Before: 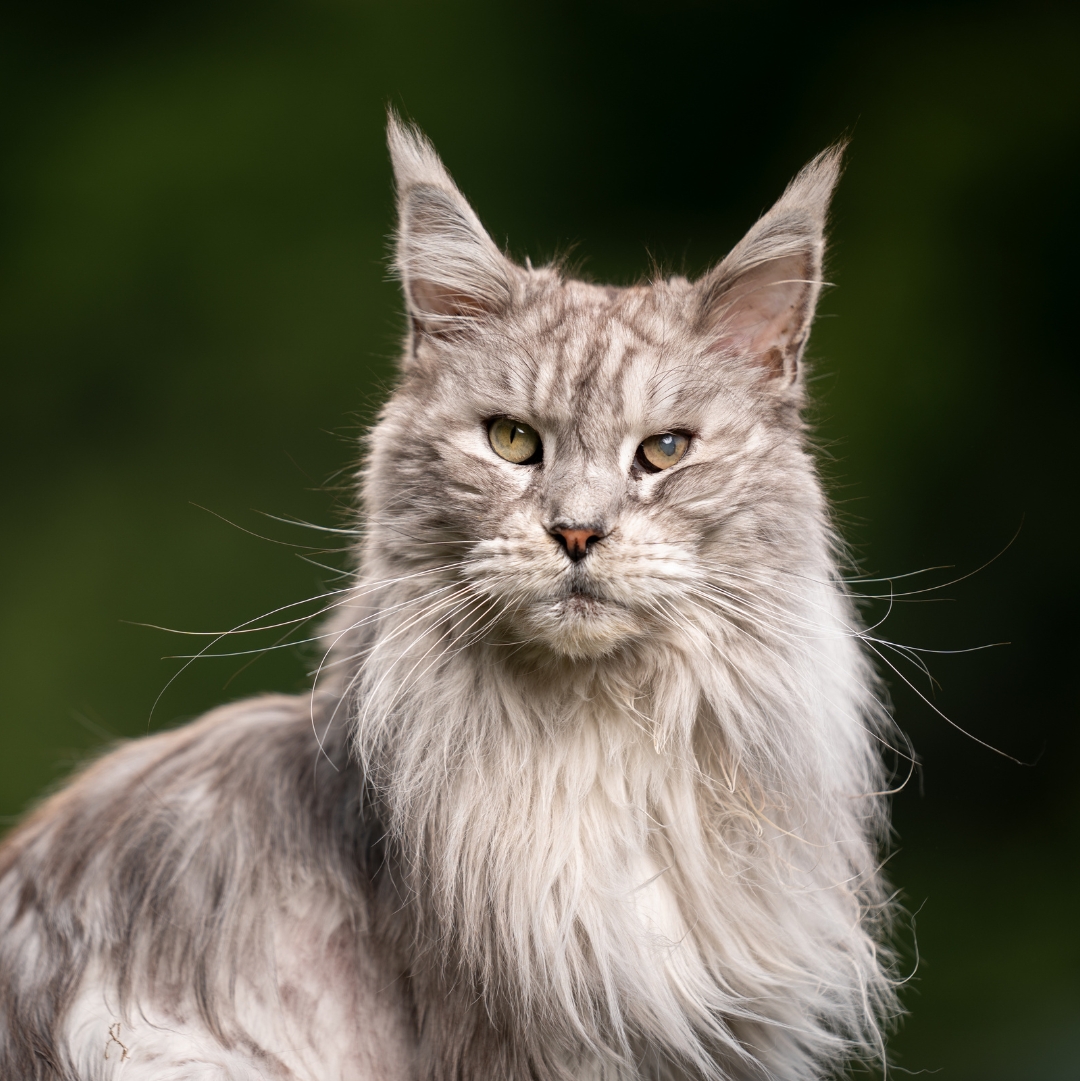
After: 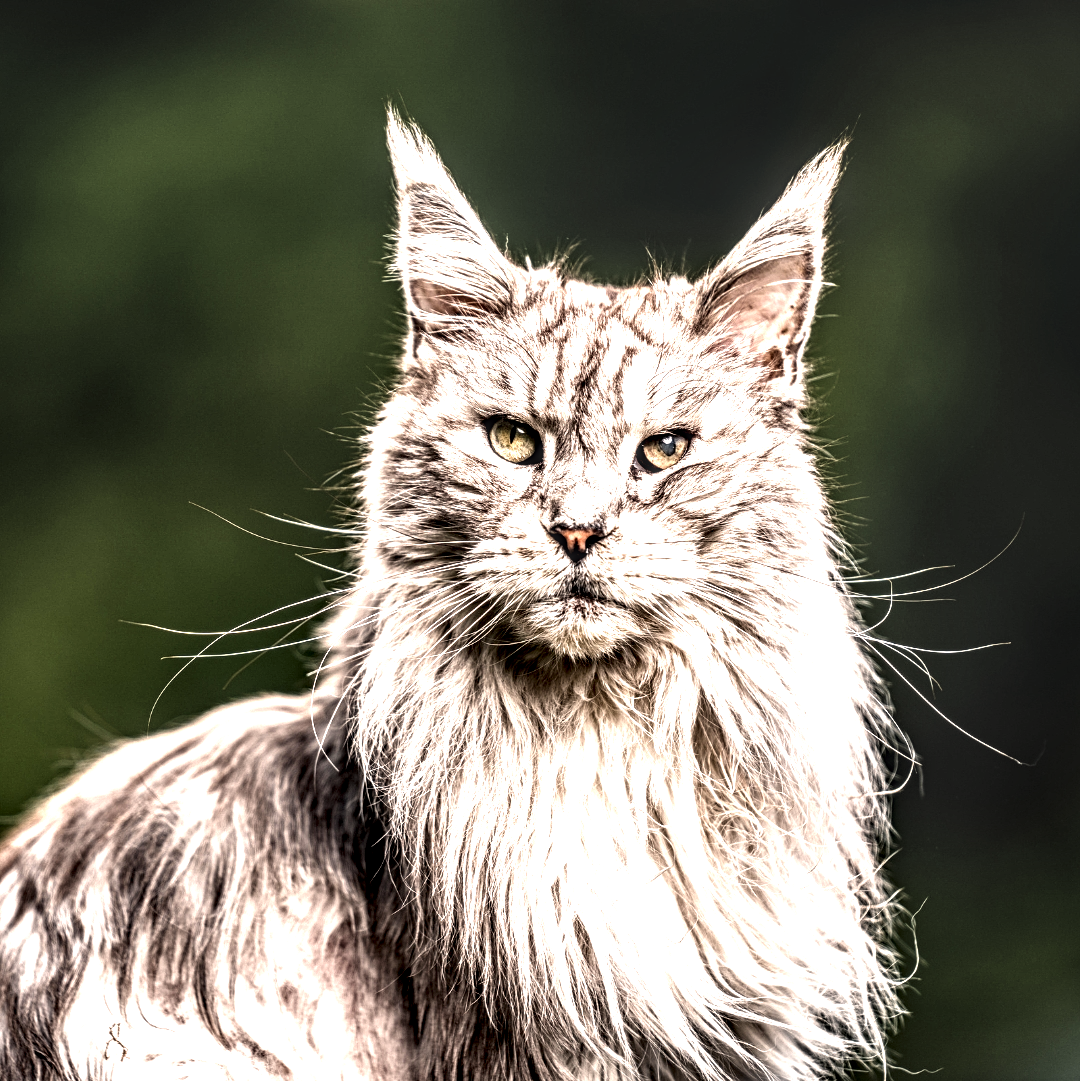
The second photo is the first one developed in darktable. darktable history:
local contrast: highlights 115%, shadows 42%, detail 293%
color balance rgb: shadows lift › chroma 2%, shadows lift › hue 247.2°, power › chroma 0.3%, power › hue 25.2°, highlights gain › chroma 3%, highlights gain › hue 60°, global offset › luminance 2%, perceptual saturation grading › global saturation 20%, perceptual saturation grading › highlights -20%, perceptual saturation grading › shadows 30%
contrast equalizer: octaves 7, y [[0.506, 0.531, 0.562, 0.606, 0.638, 0.669], [0.5 ×6], [0.5 ×6], [0 ×6], [0 ×6]]
